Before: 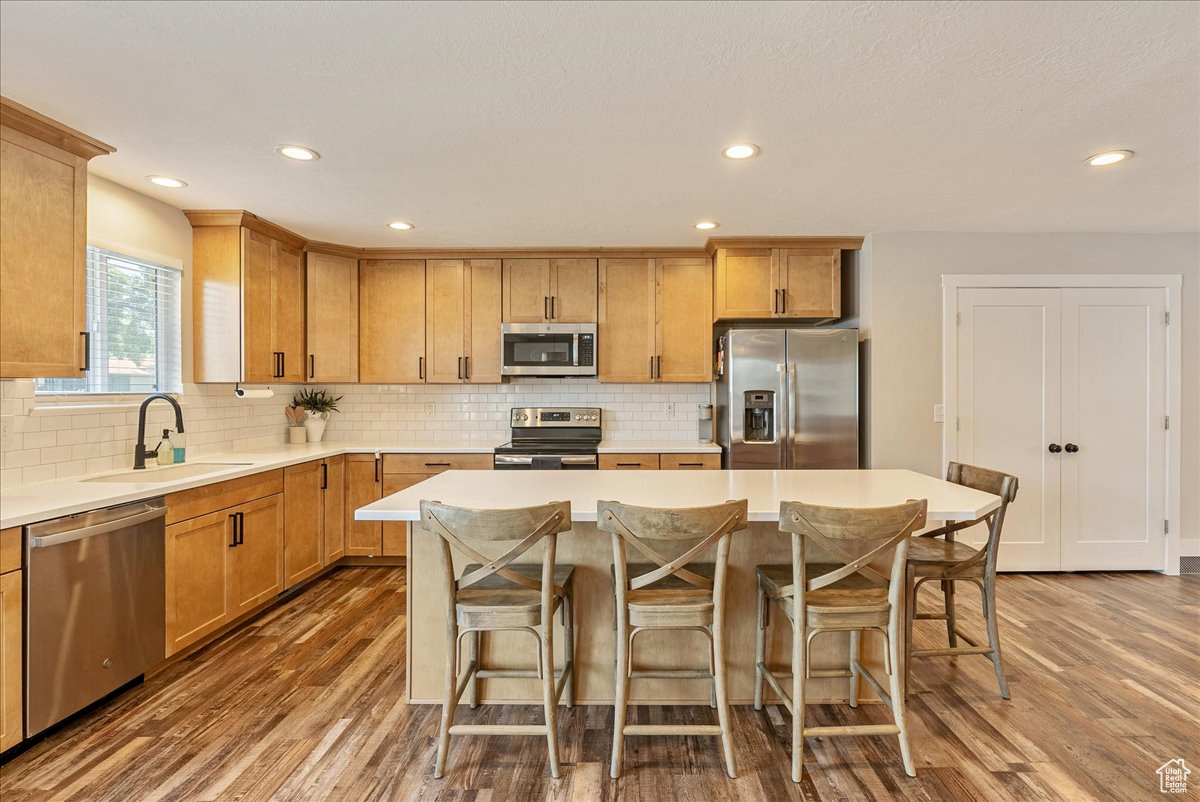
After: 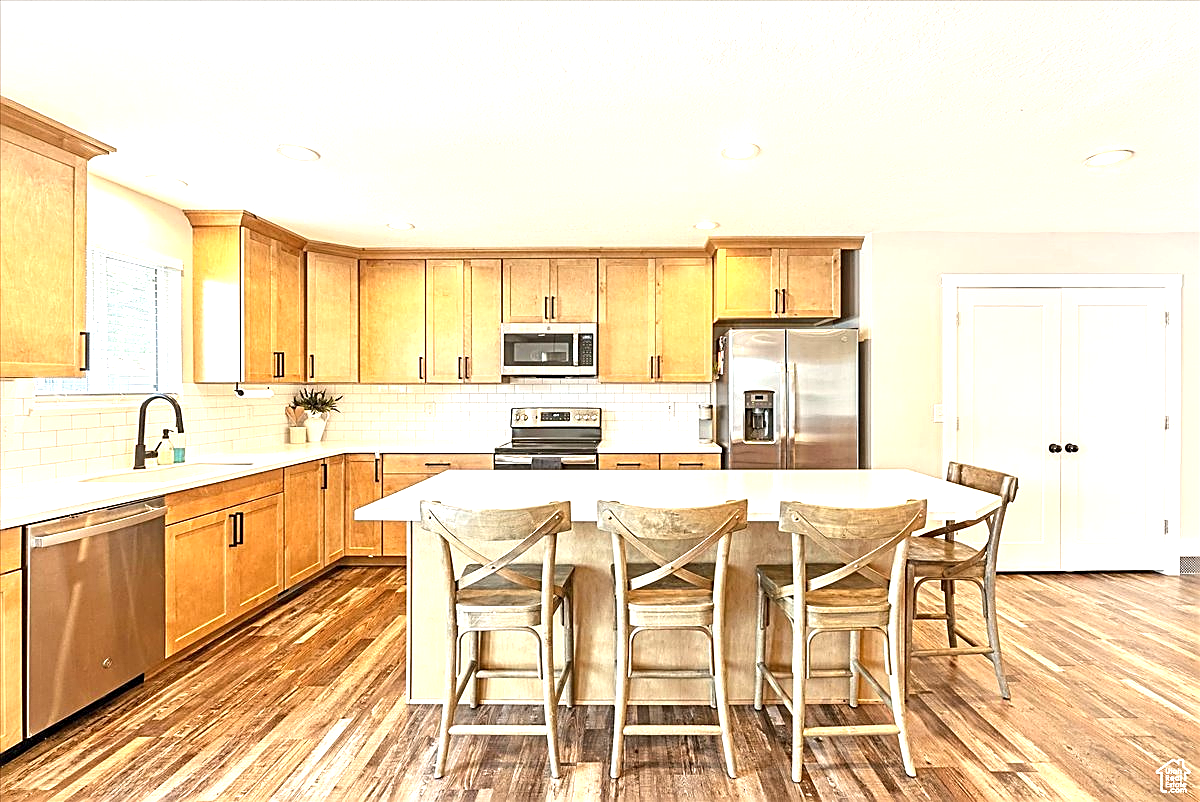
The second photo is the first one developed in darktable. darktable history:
exposure: black level correction 0, exposure 1.199 EV, compensate highlight preservation false
sharpen: amount 0.889
